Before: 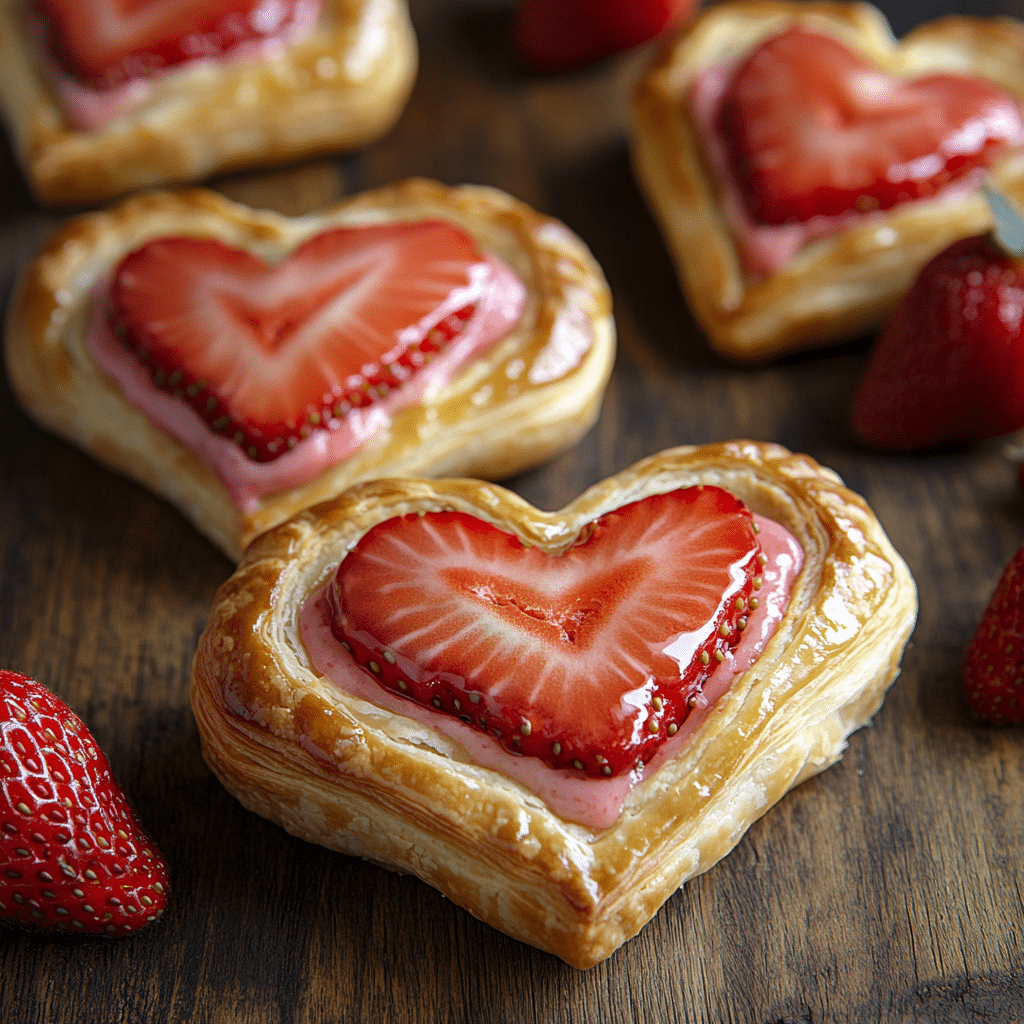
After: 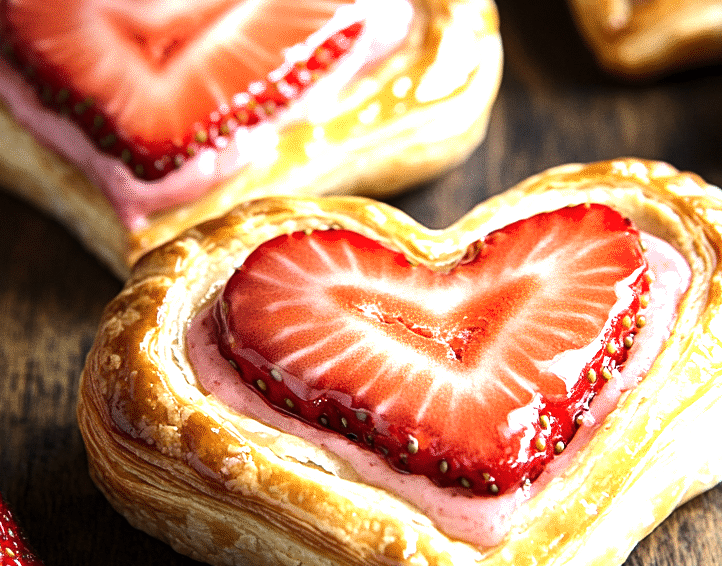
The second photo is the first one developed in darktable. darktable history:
crop: left 11.123%, top 27.61%, right 18.3%, bottom 17.034%
exposure: exposure 0.636 EV, compensate highlight preservation false
color balance: mode lift, gamma, gain (sRGB)
tone equalizer: -8 EV -1.08 EV, -7 EV -1.01 EV, -6 EV -0.867 EV, -5 EV -0.578 EV, -3 EV 0.578 EV, -2 EV 0.867 EV, -1 EV 1.01 EV, +0 EV 1.08 EV, edges refinement/feathering 500, mask exposure compensation -1.57 EV, preserve details no
